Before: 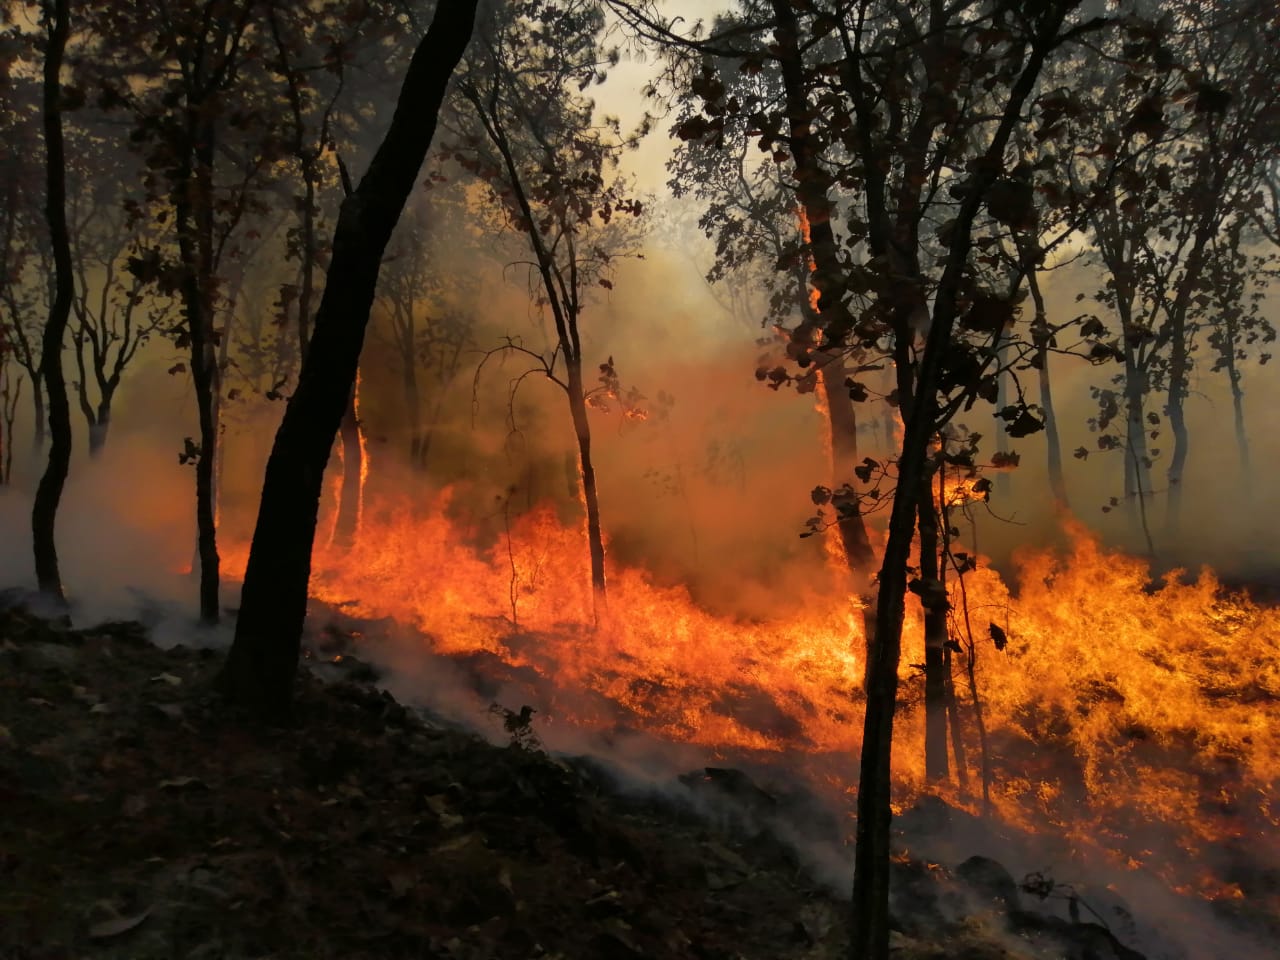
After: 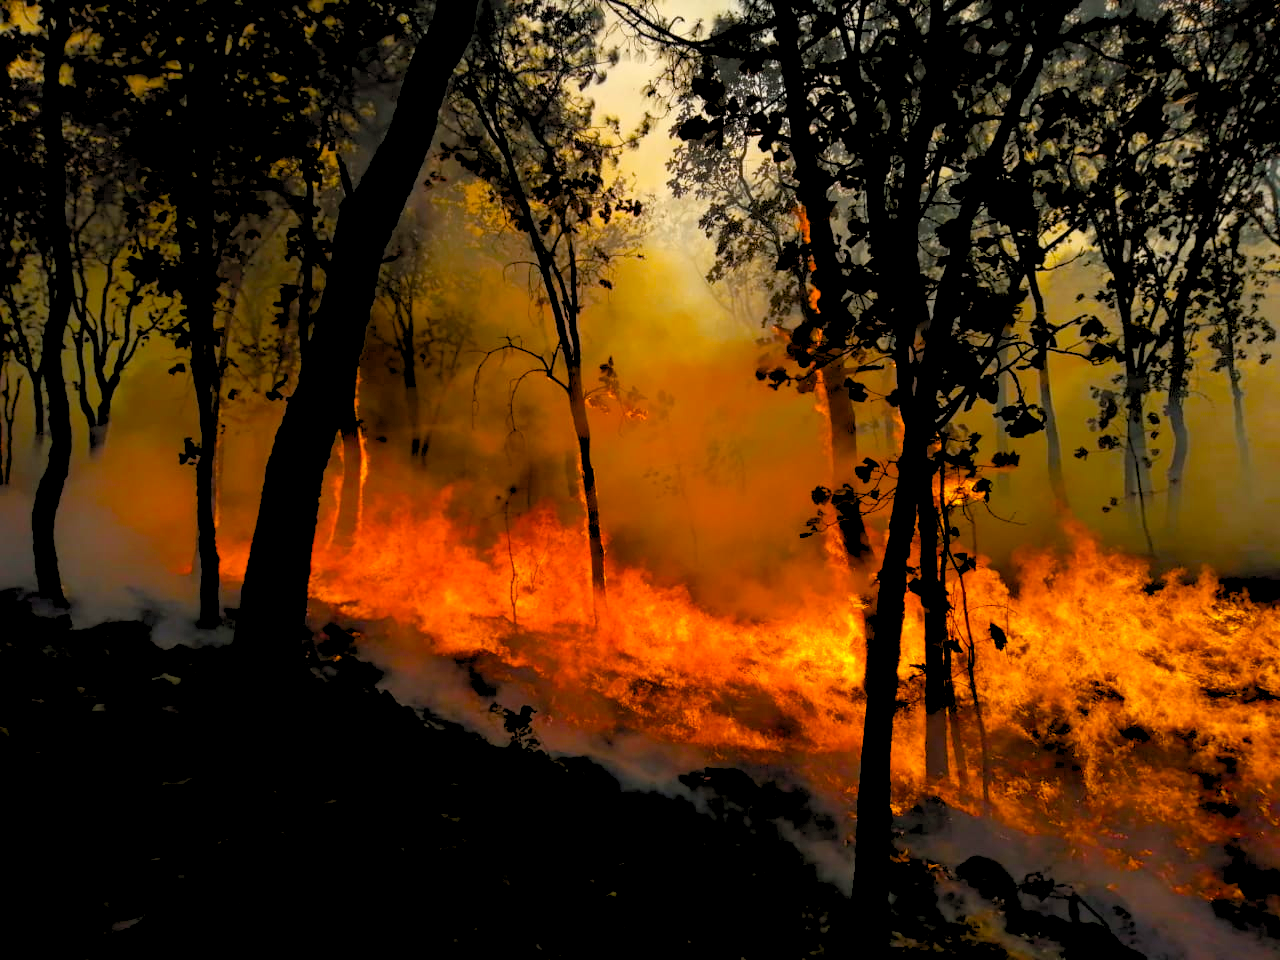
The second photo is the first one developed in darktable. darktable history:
color balance rgb: linear chroma grading › global chroma 9%, perceptual saturation grading › global saturation 36%, perceptual saturation grading › shadows 35%, perceptual brilliance grading › global brilliance 15%, perceptual brilliance grading › shadows -35%, global vibrance 15%
rgb levels: preserve colors sum RGB, levels [[0.038, 0.433, 0.934], [0, 0.5, 1], [0, 0.5, 1]]
